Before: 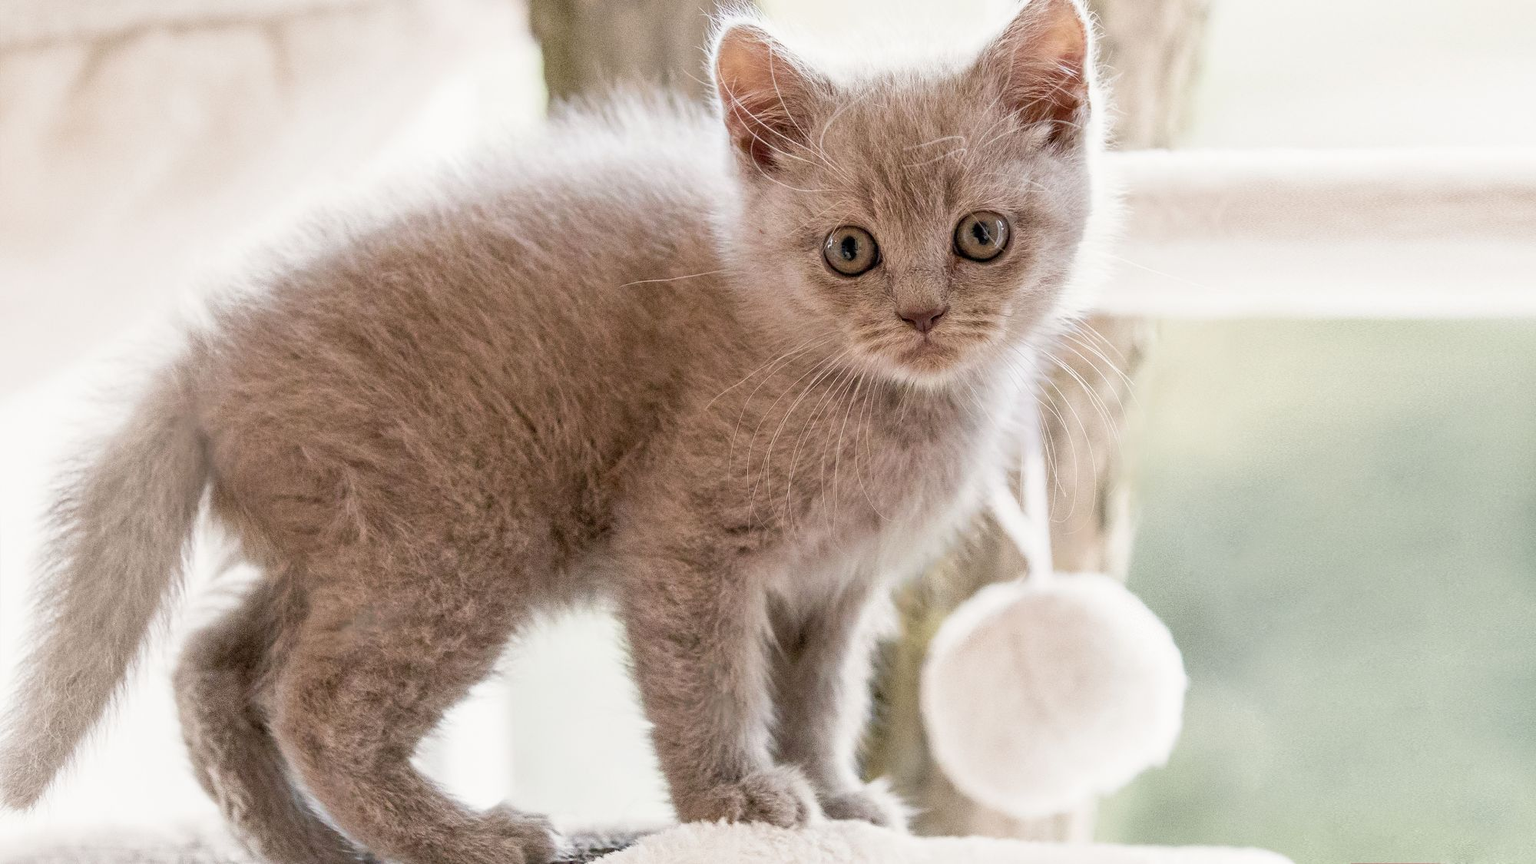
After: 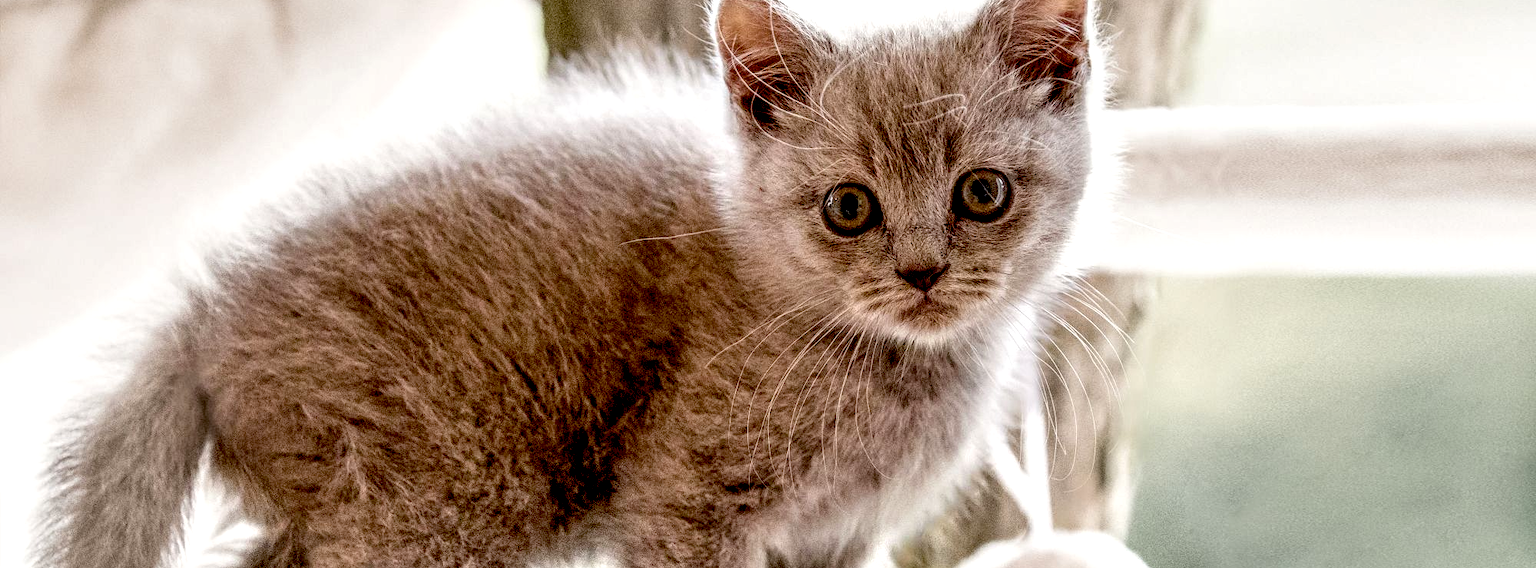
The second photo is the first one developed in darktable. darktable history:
local contrast: highlights 64%, shadows 53%, detail 168%, midtone range 0.511
crop and rotate: top 4.912%, bottom 29.253%
exposure: black level correction 0.058, compensate exposure bias true, compensate highlight preservation false
